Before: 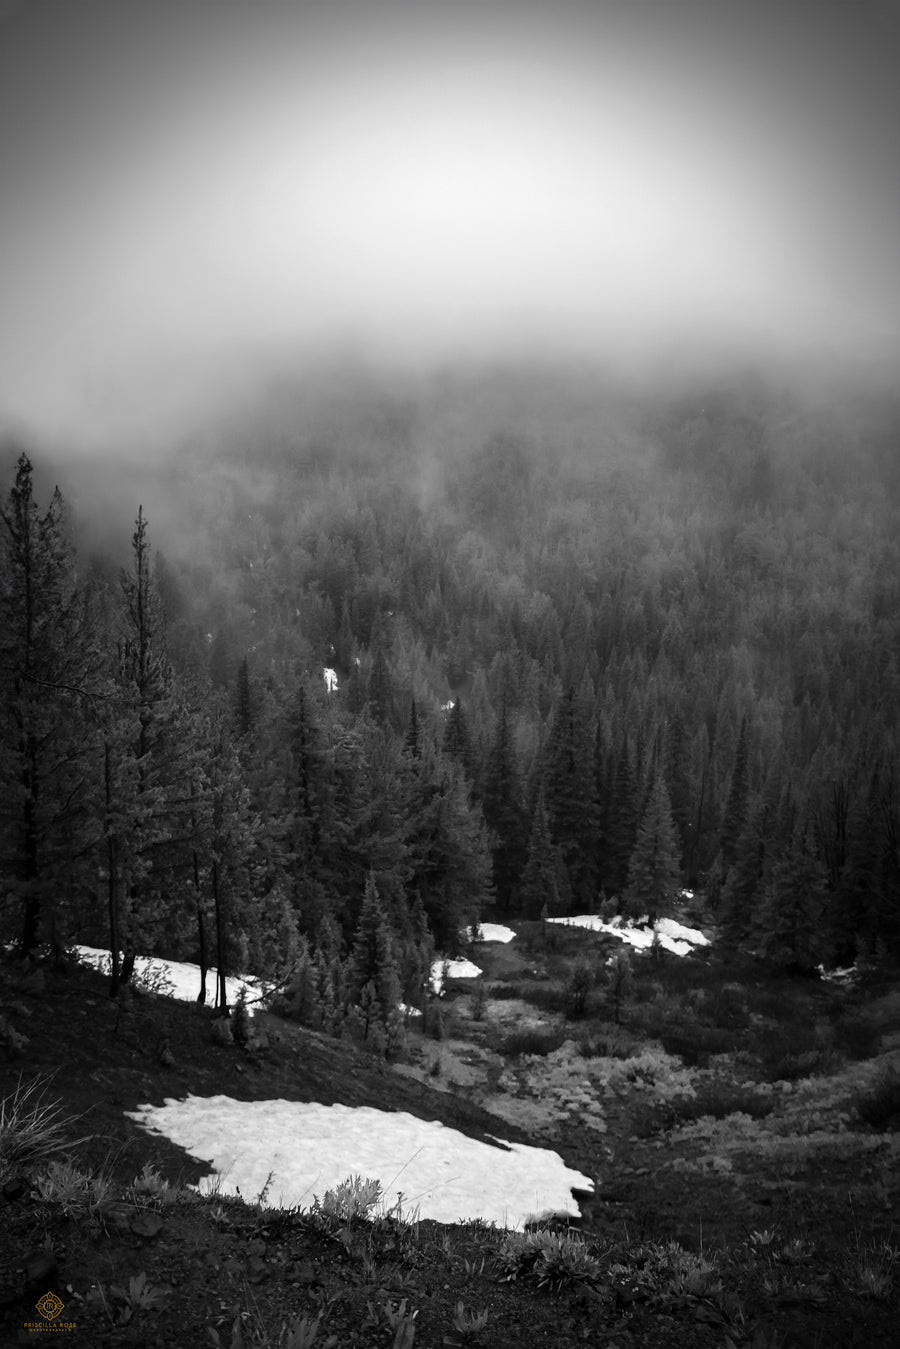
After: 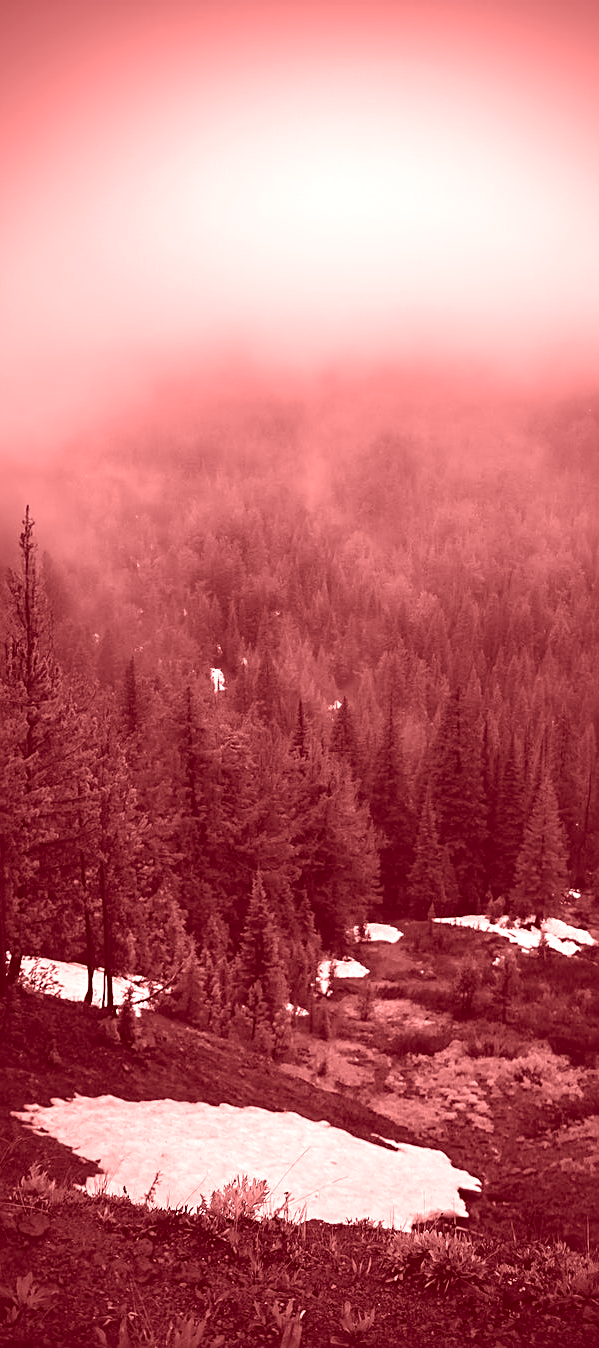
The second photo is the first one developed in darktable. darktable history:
sharpen: on, module defaults
color correction: highlights a* 15.03, highlights b* -25.07
crop and rotate: left 12.648%, right 20.685%
colorize: saturation 60%, source mix 100%
